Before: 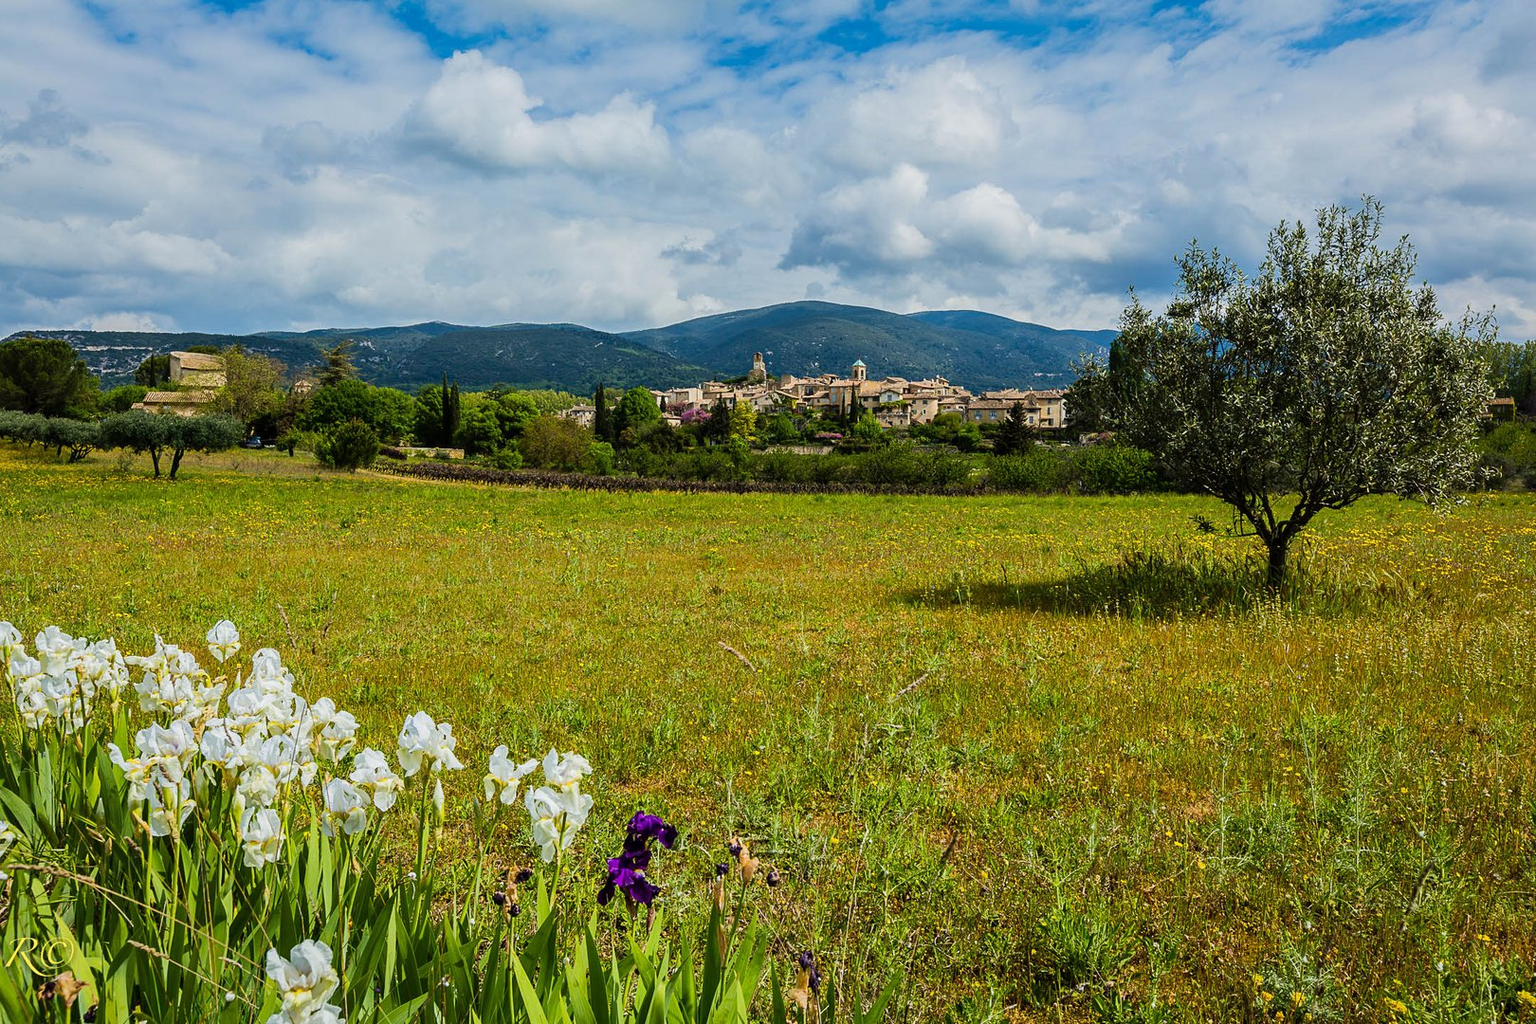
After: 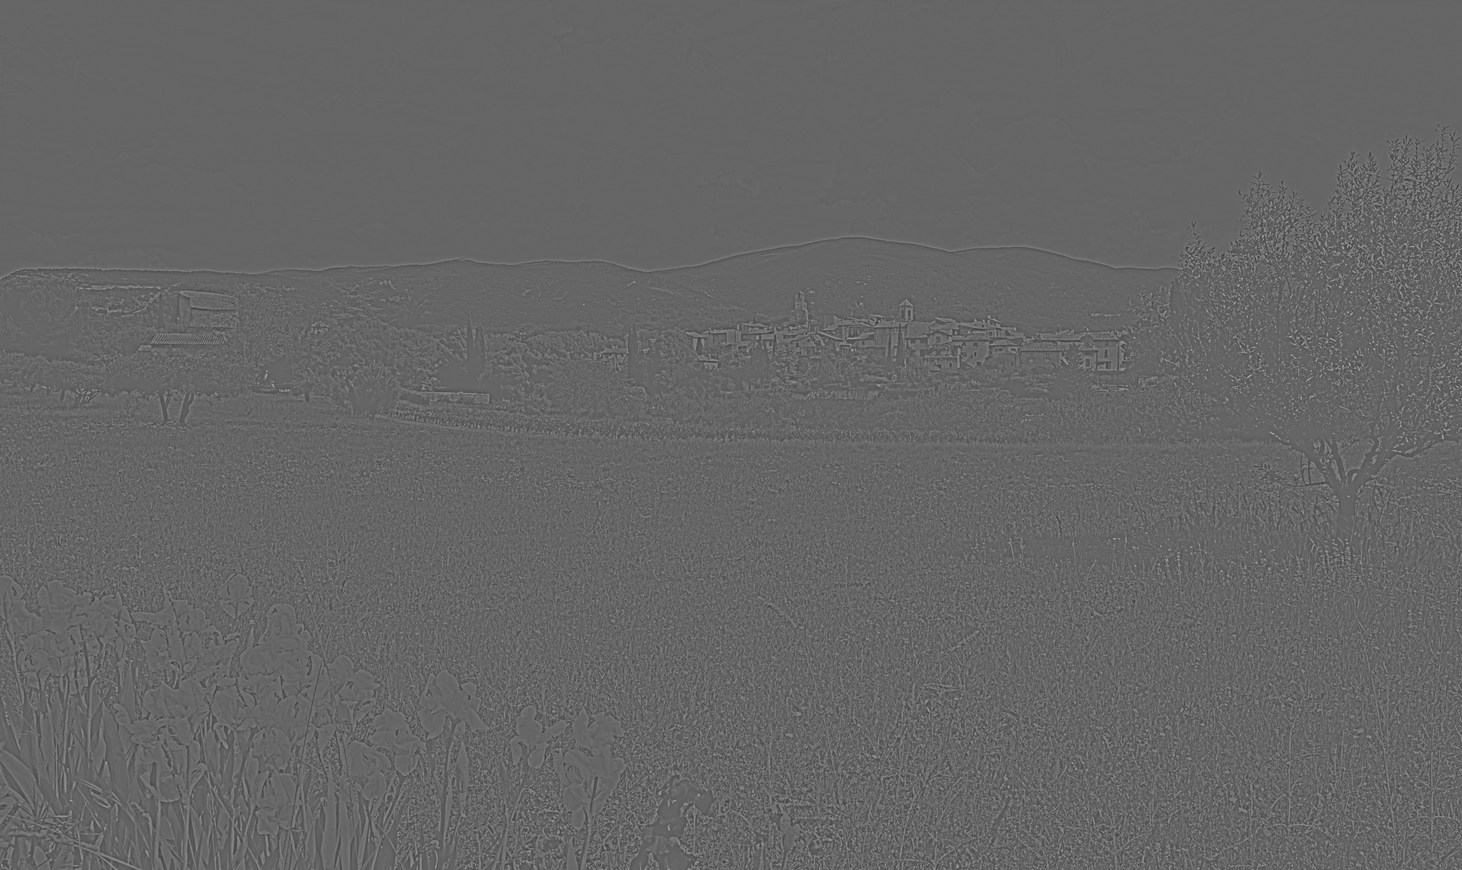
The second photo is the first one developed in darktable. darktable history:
crop: top 7.49%, right 9.717%, bottom 11.943%
highpass: sharpness 9.84%, contrast boost 9.94%
rgb curve: curves: ch0 [(0, 0.186) (0.314, 0.284) (0.775, 0.708) (1, 1)], compensate middle gray true, preserve colors none
local contrast: detail 110%
